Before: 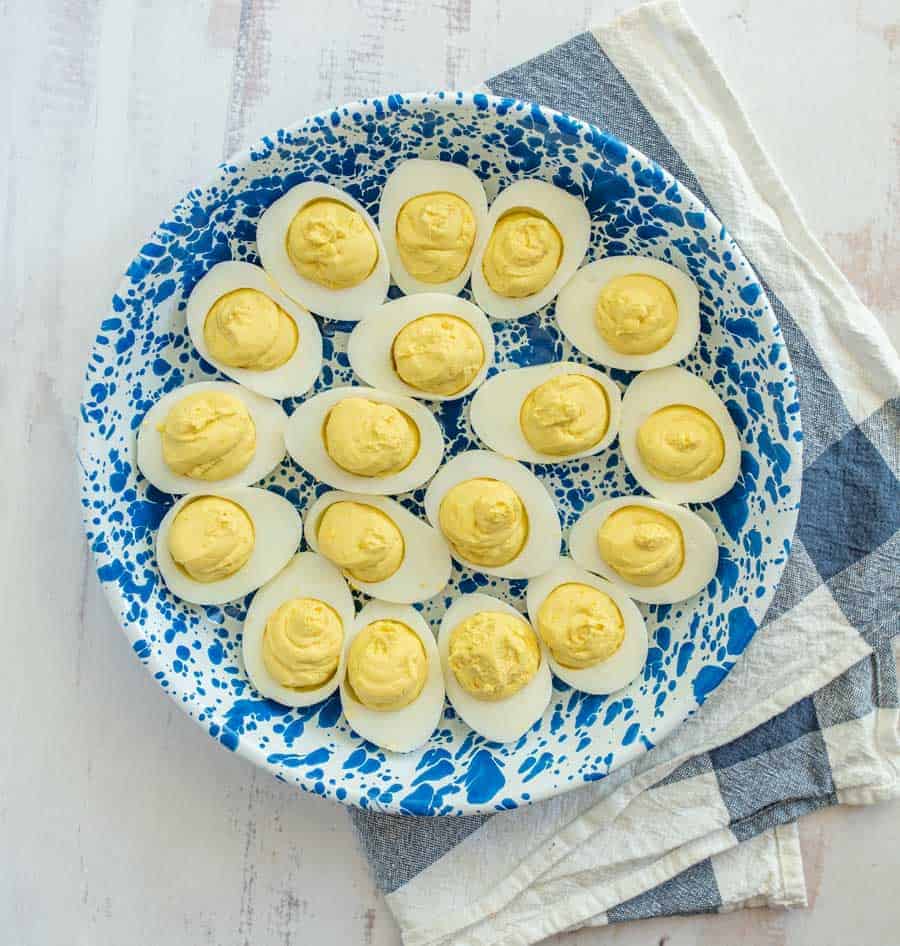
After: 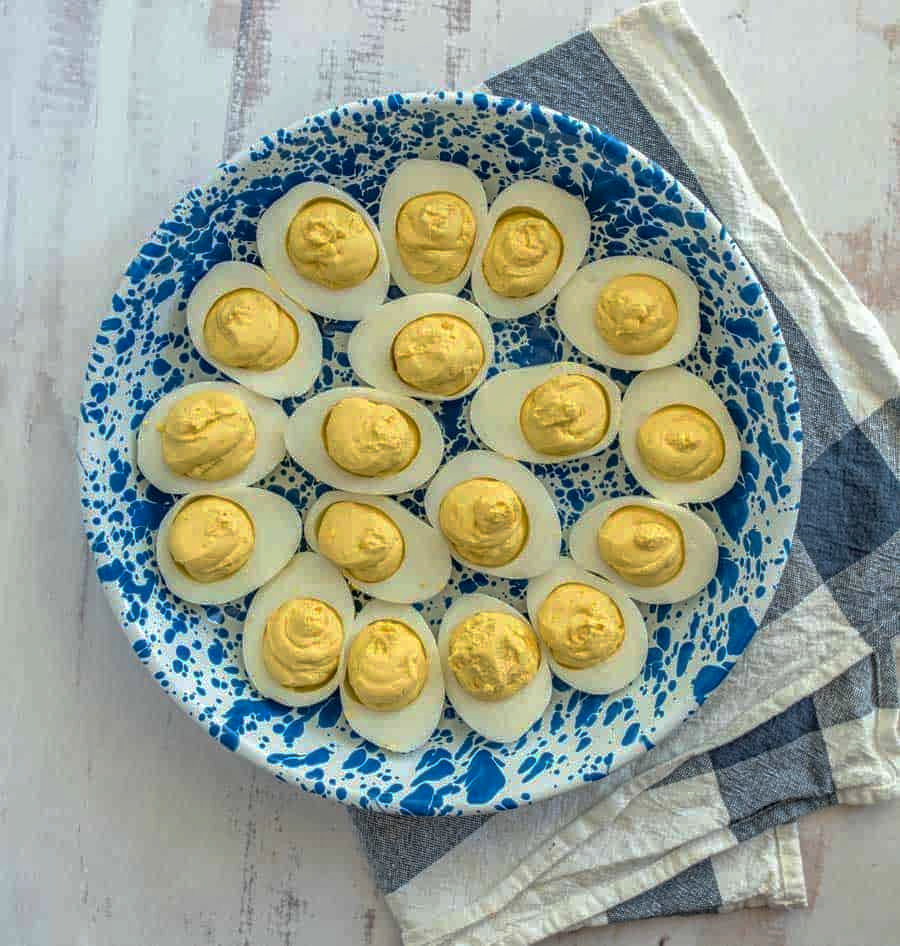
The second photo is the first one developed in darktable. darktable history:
base curve: curves: ch0 [(0, 0) (0.595, 0.418) (1, 1)], preserve colors none
local contrast: on, module defaults
